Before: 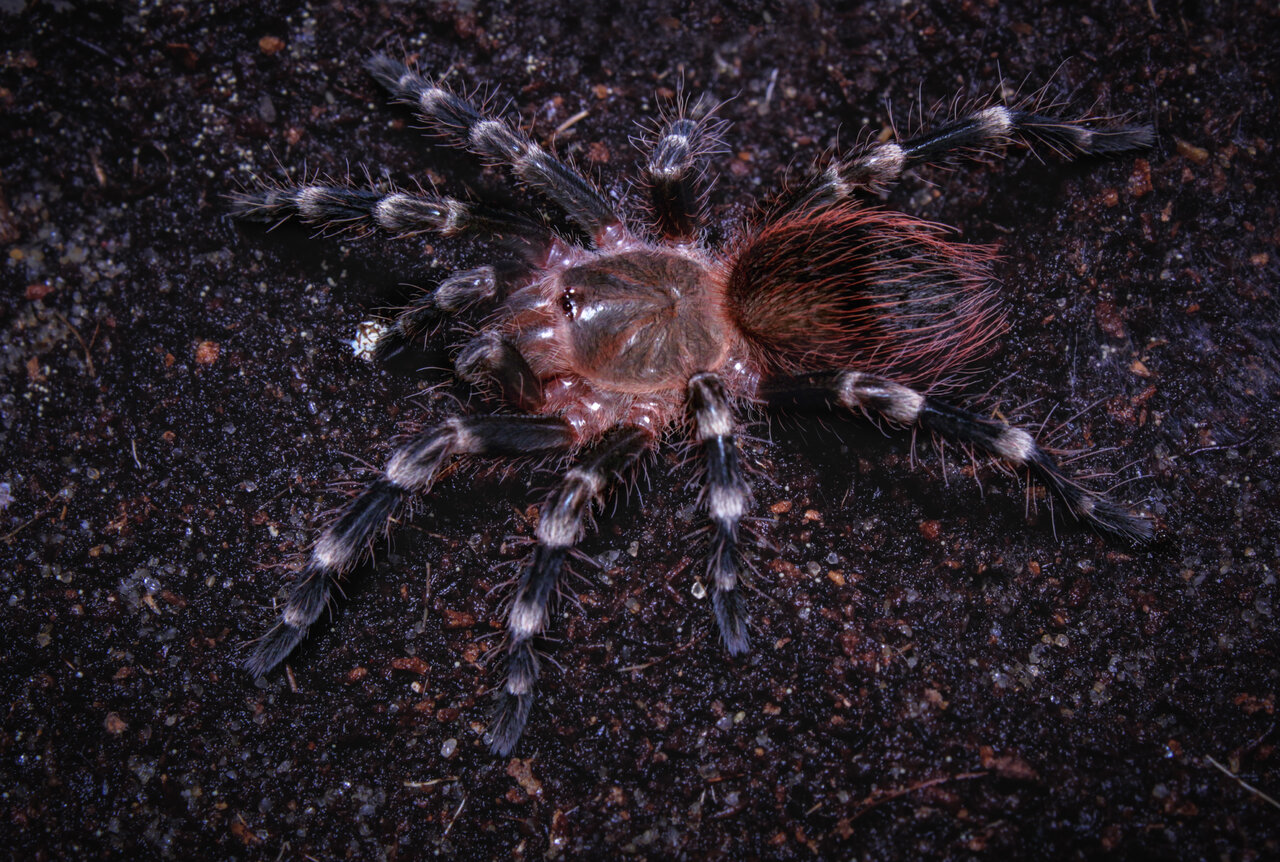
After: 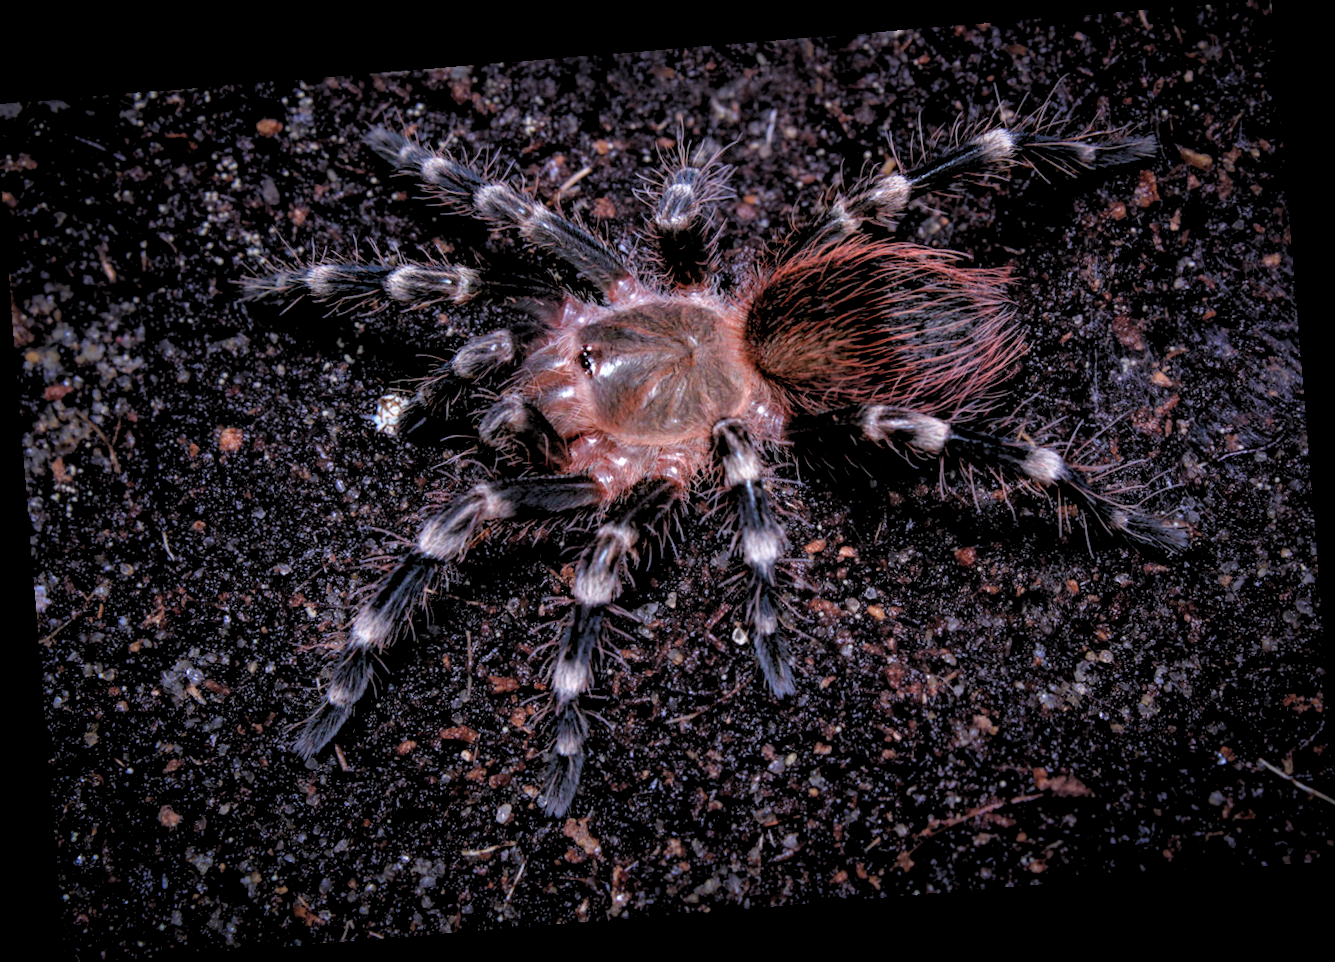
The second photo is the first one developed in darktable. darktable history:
rotate and perspective: rotation -5.2°, automatic cropping off
crop and rotate: angle -0.5°
rgb levels: levels [[0.013, 0.434, 0.89], [0, 0.5, 1], [0, 0.5, 1]]
